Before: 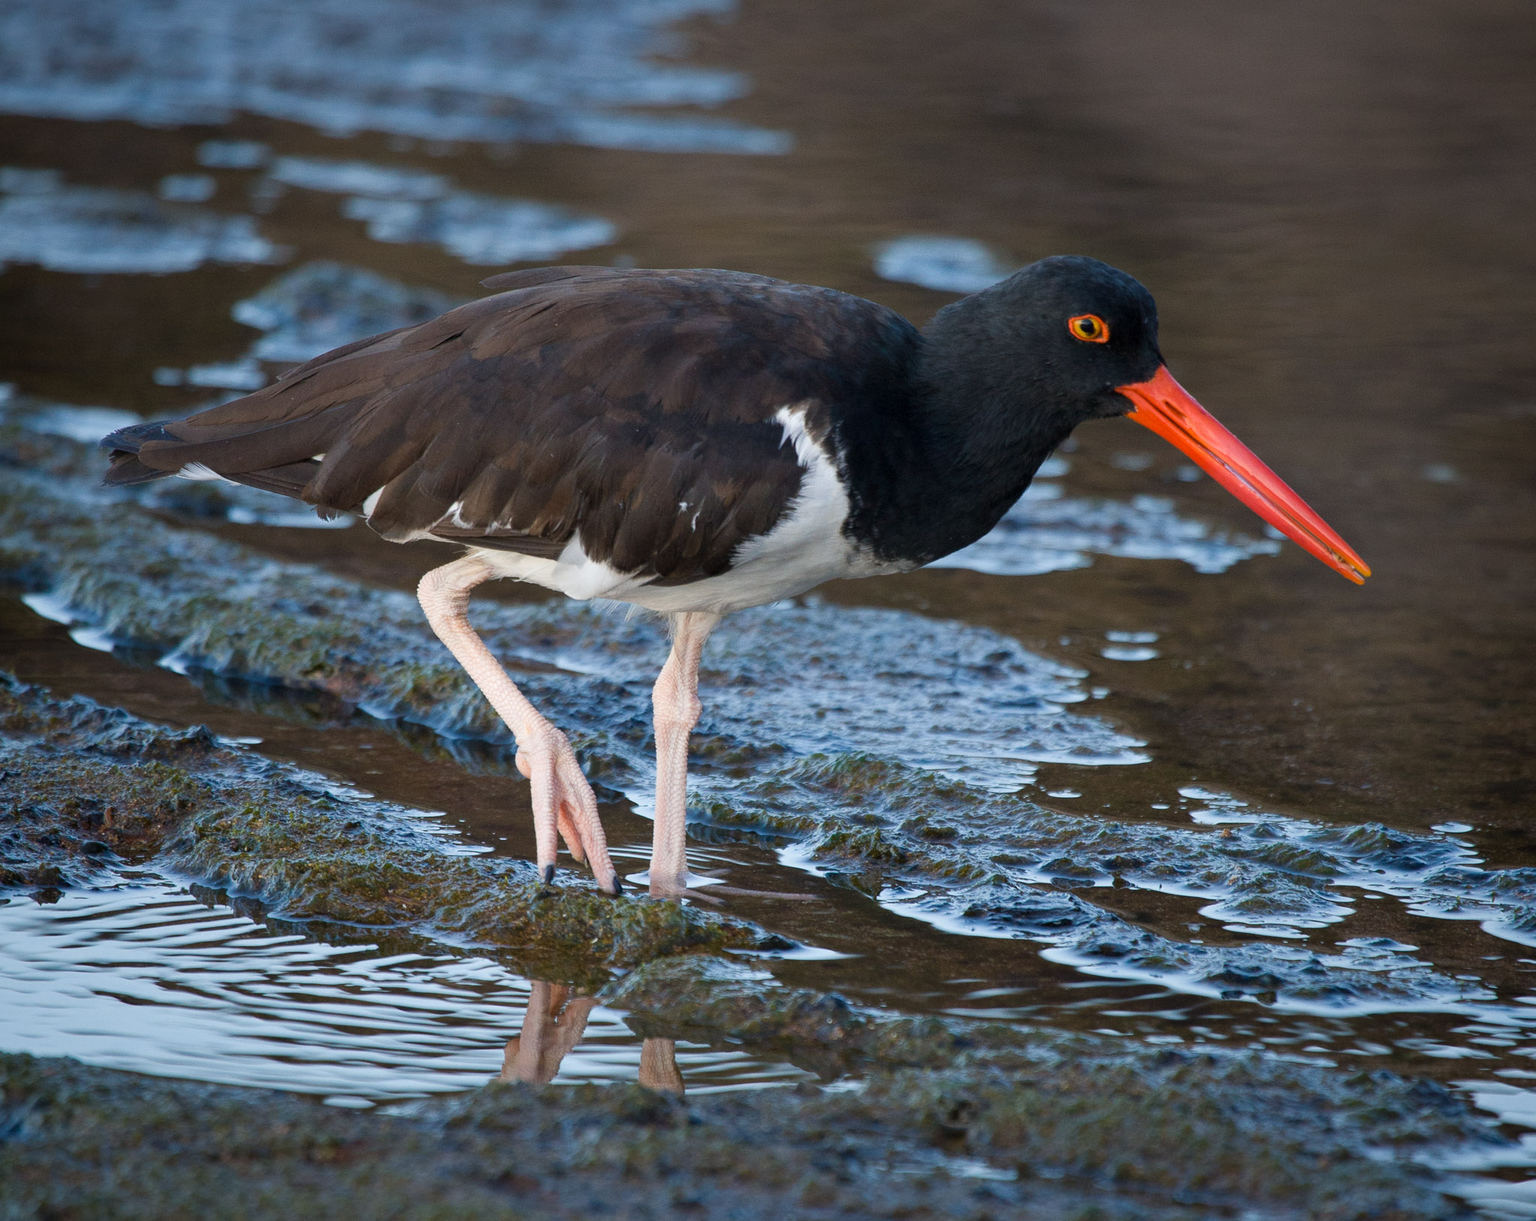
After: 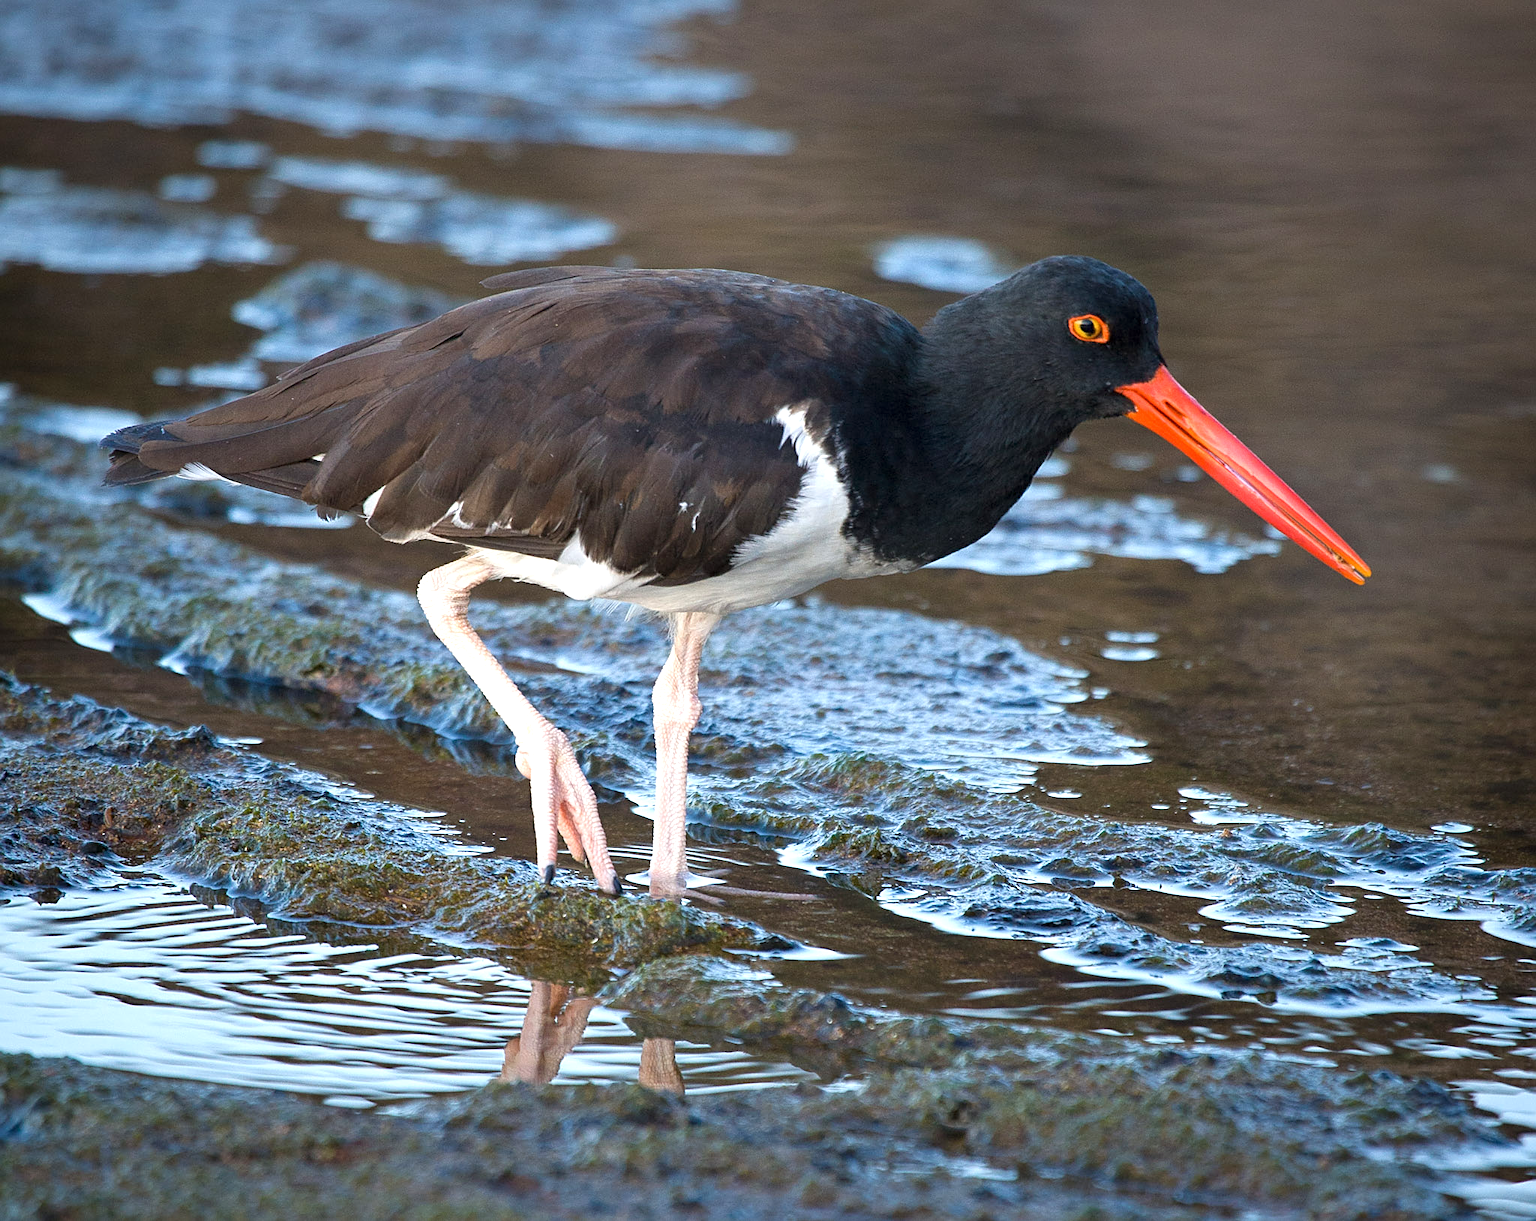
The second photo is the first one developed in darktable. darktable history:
exposure: exposure 0.751 EV, compensate highlight preservation false
sharpen: on, module defaults
